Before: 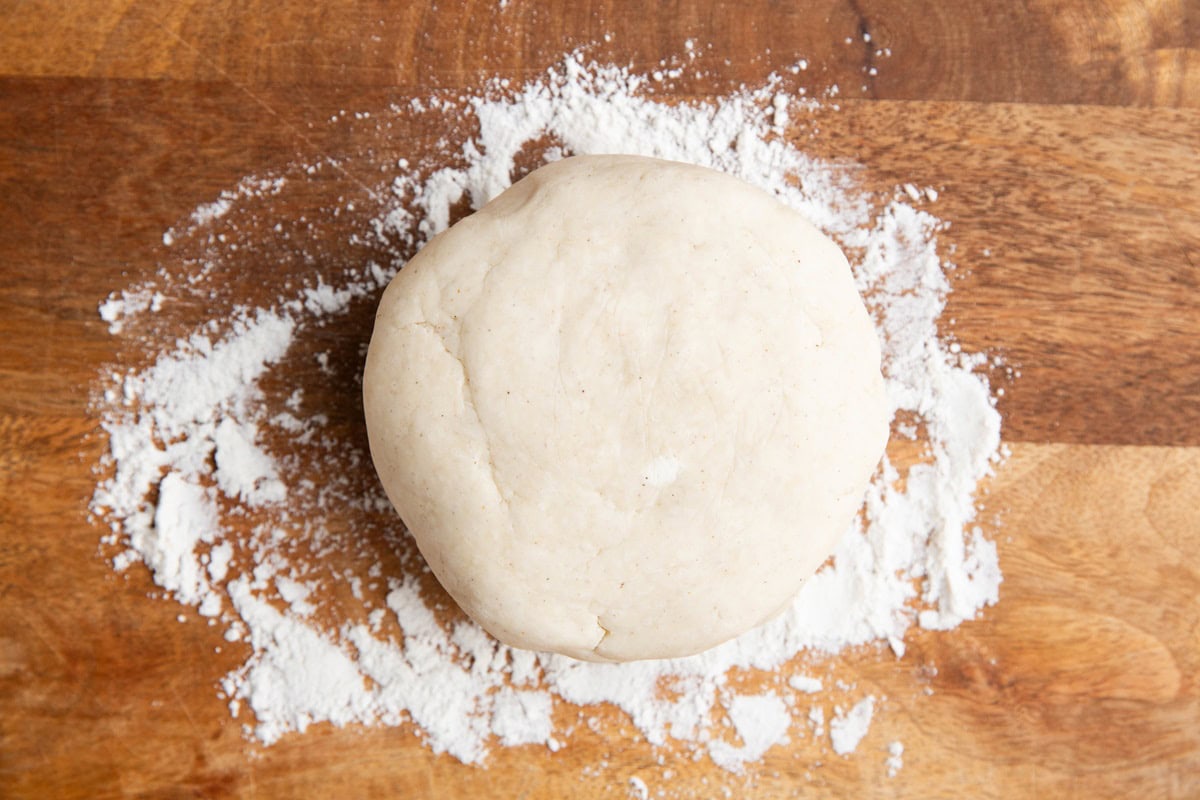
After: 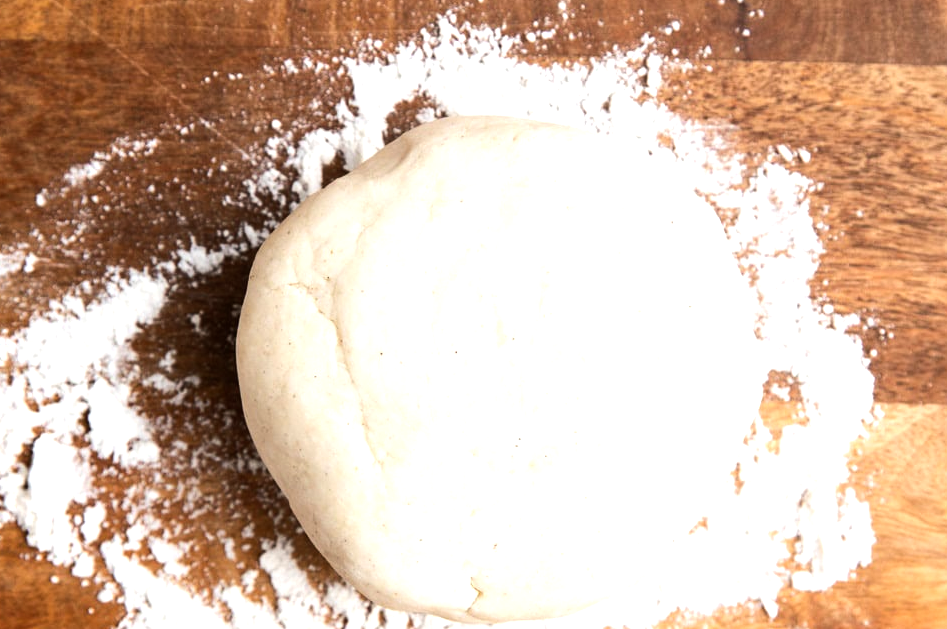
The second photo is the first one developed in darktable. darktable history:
tone equalizer: -8 EV -0.766 EV, -7 EV -0.669 EV, -6 EV -0.576 EV, -5 EV -0.424 EV, -3 EV 0.397 EV, -2 EV 0.6 EV, -1 EV 0.697 EV, +0 EV 0.755 EV, edges refinement/feathering 500, mask exposure compensation -1.57 EV, preserve details no
crop and rotate: left 10.652%, top 5.075%, right 10.351%, bottom 16.294%
